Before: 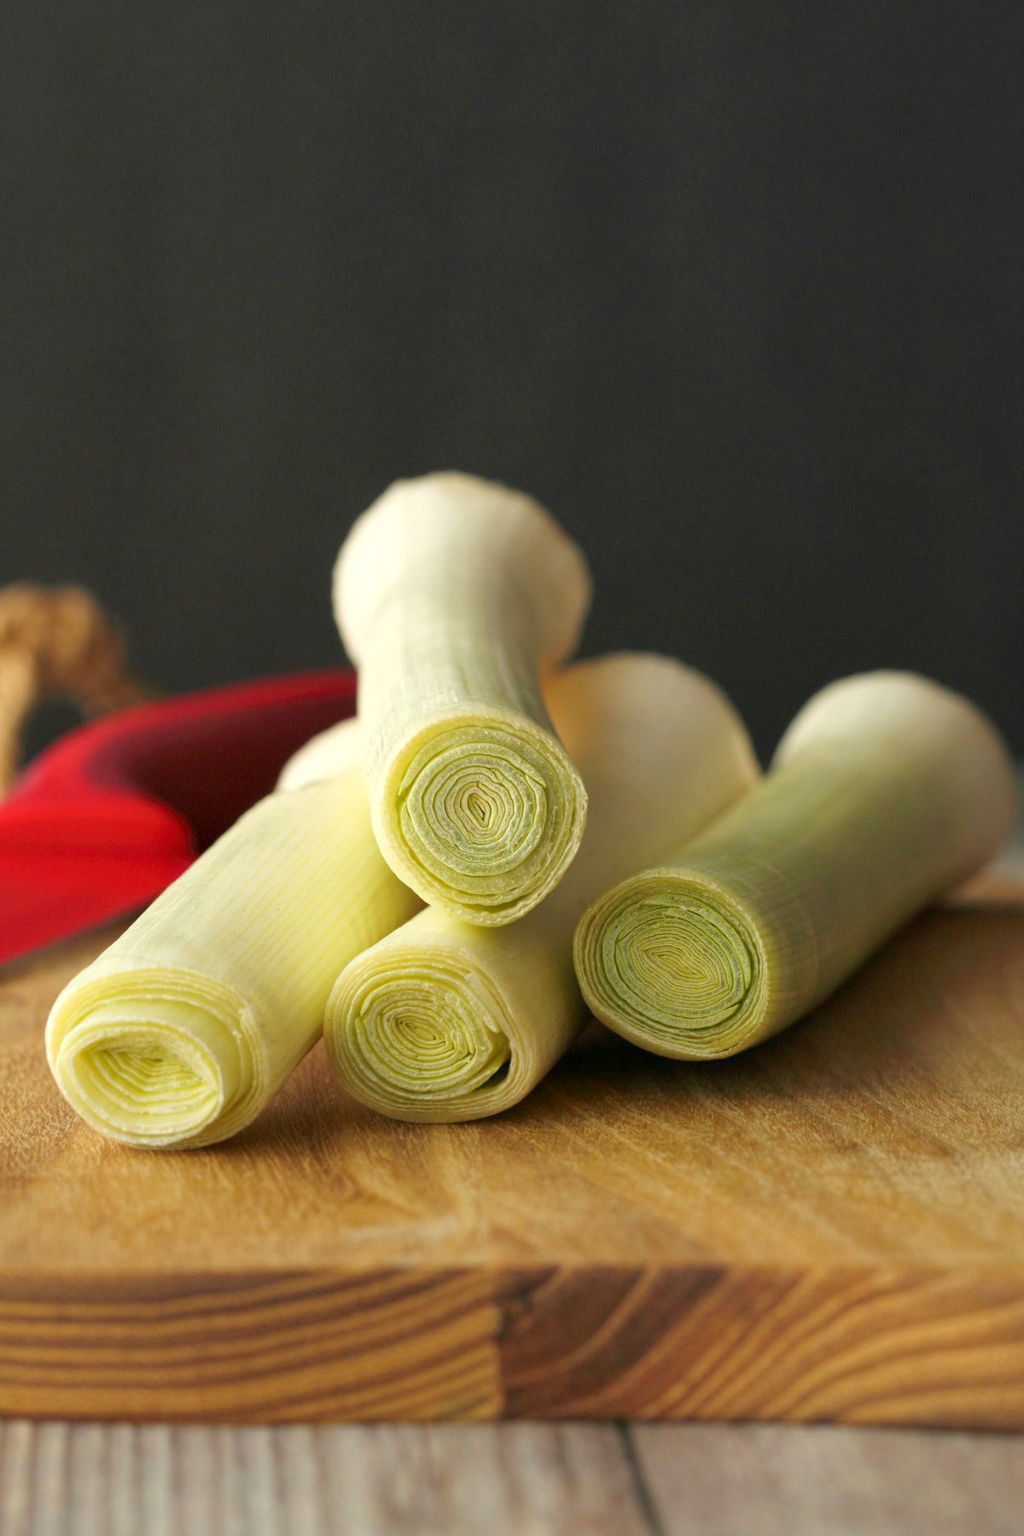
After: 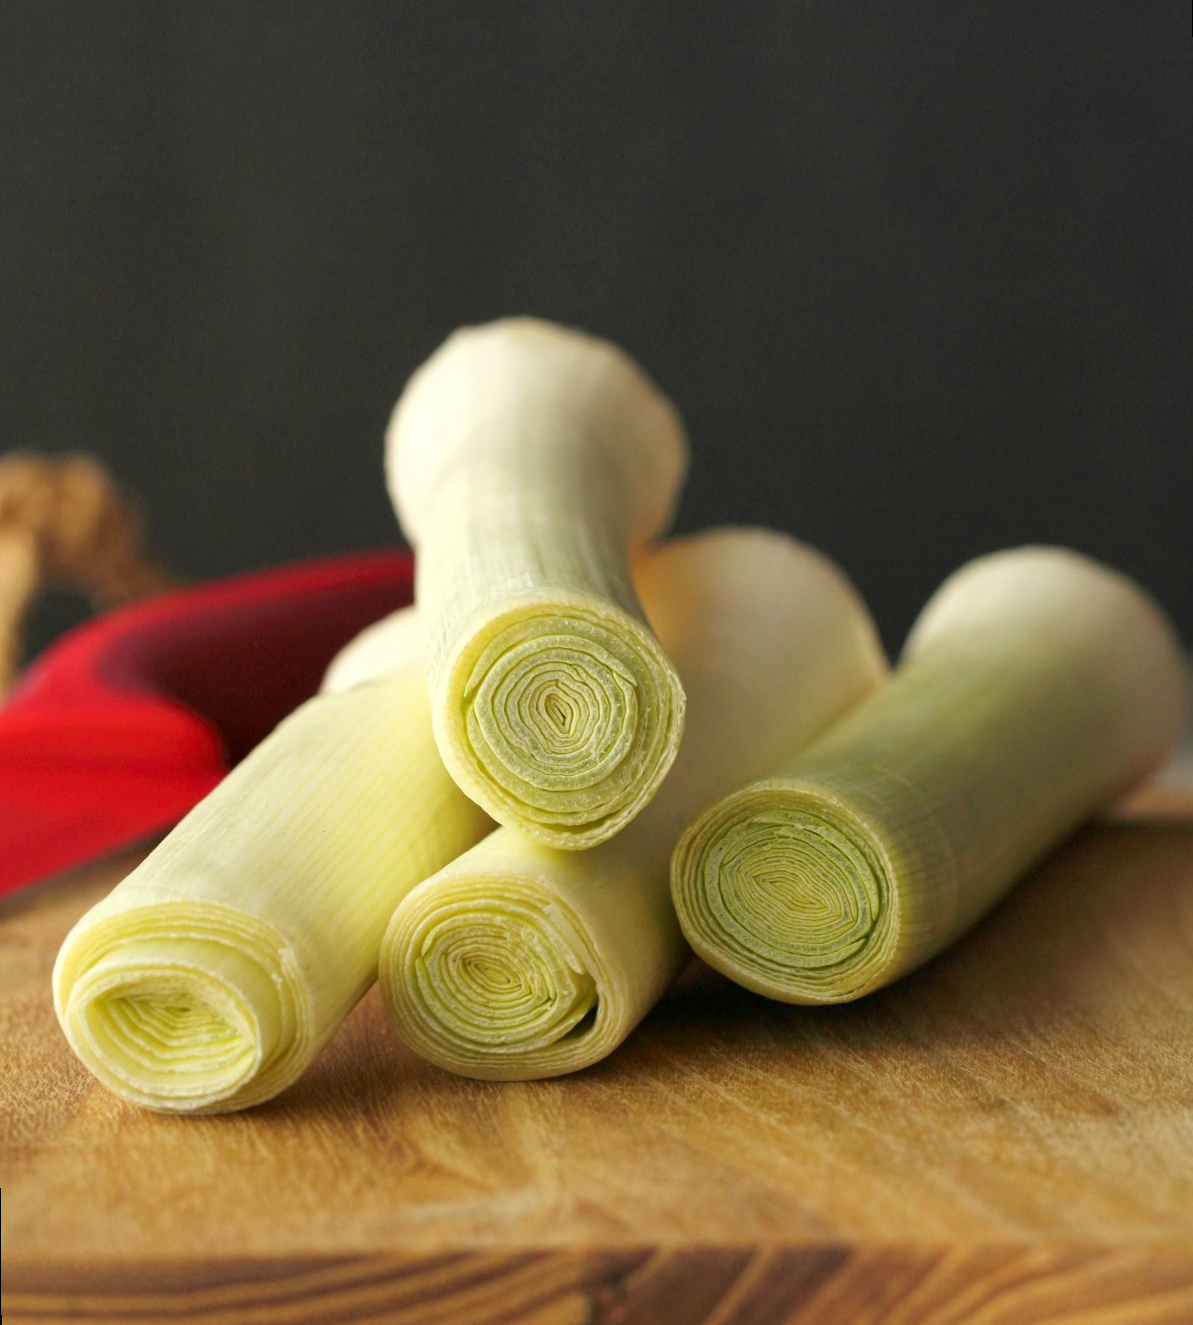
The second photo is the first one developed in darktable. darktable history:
crop and rotate: top 12.5%, bottom 12.5%
rotate and perspective: rotation -0.45°, automatic cropping original format, crop left 0.008, crop right 0.992, crop top 0.012, crop bottom 0.988
